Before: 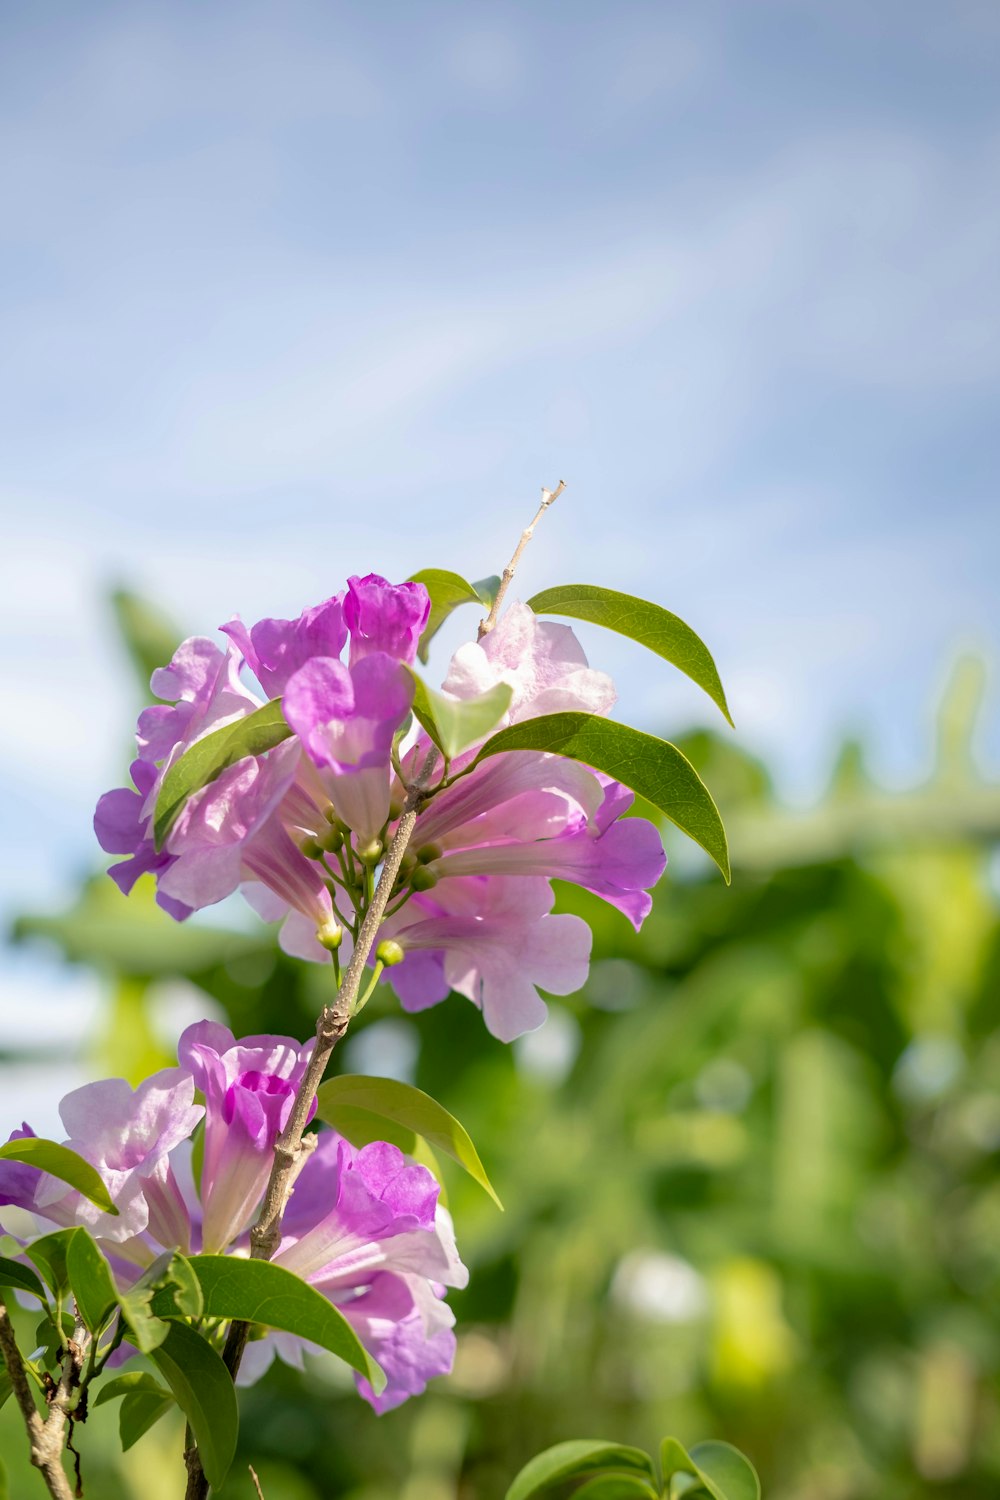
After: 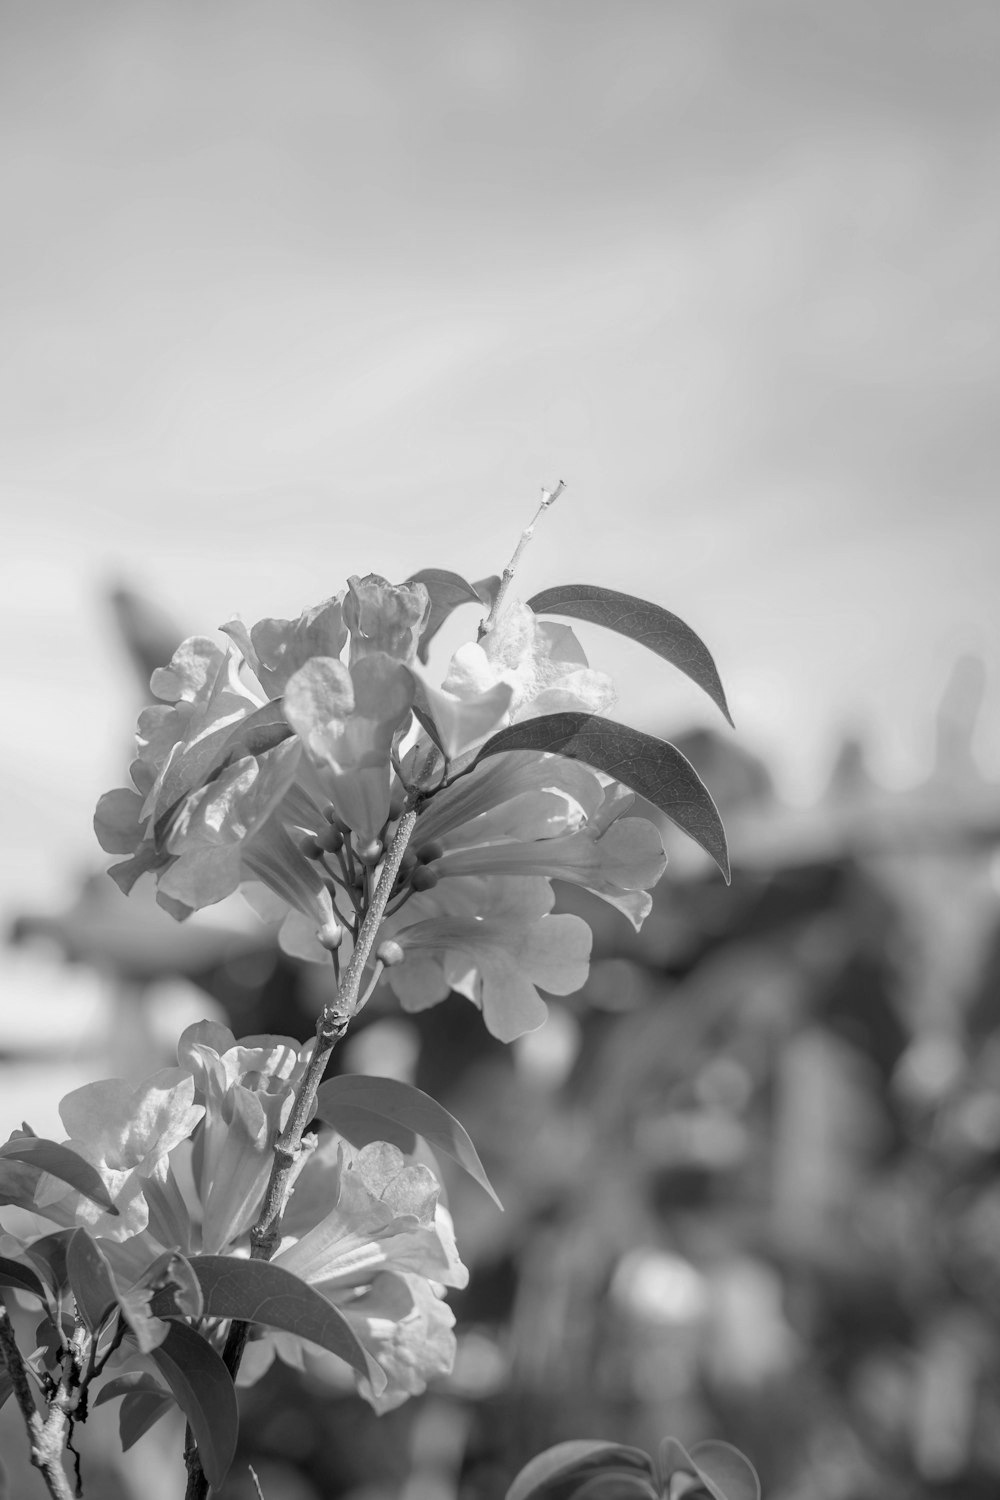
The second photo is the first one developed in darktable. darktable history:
color calibration: output gray [0.21, 0.42, 0.37, 0], gray › normalize channels true, illuminant same as pipeline (D50), adaptation XYZ, x 0.346, y 0.359, gamut compression 0
monochrome: on, module defaults
